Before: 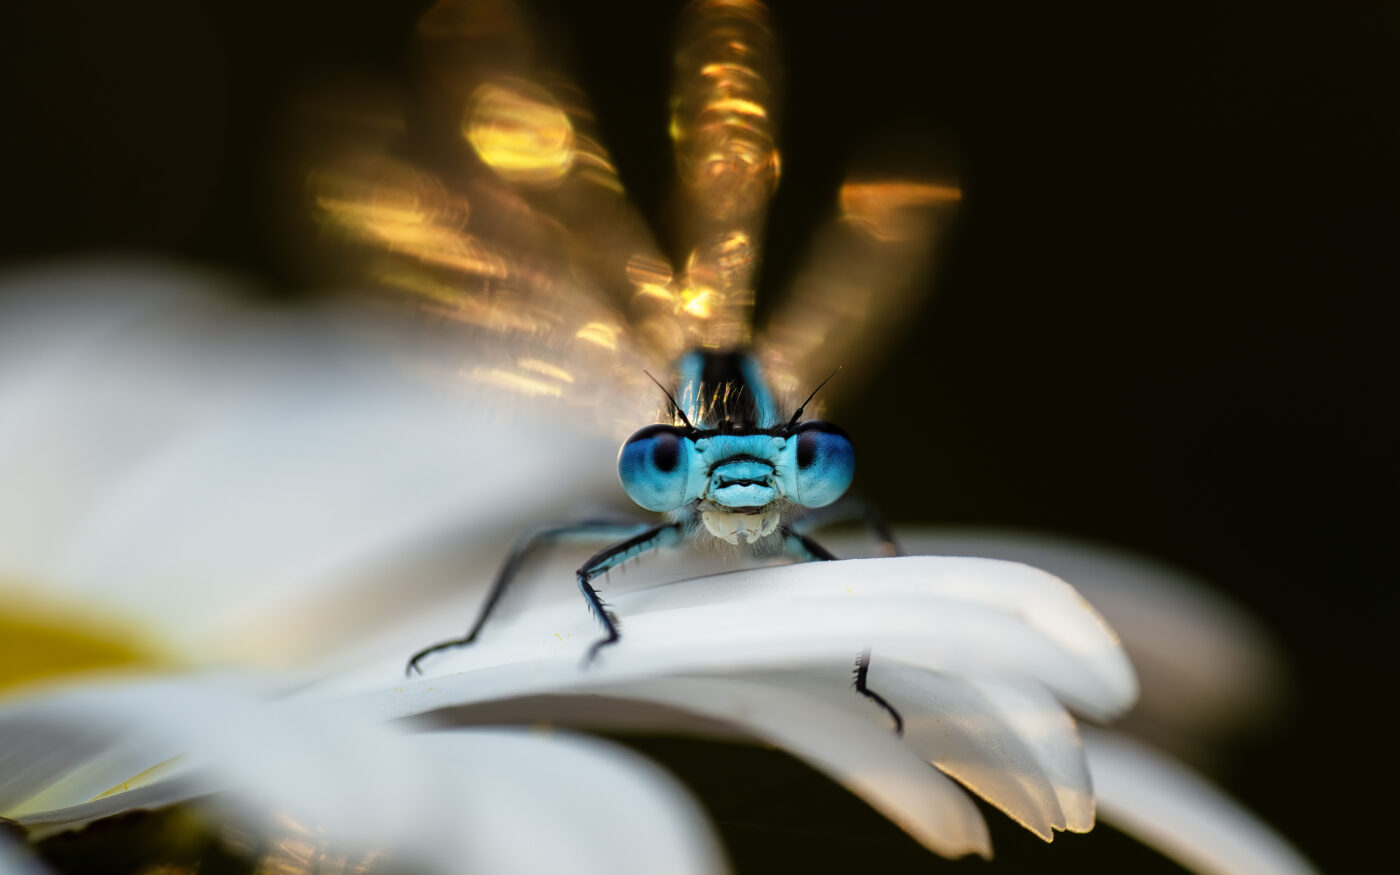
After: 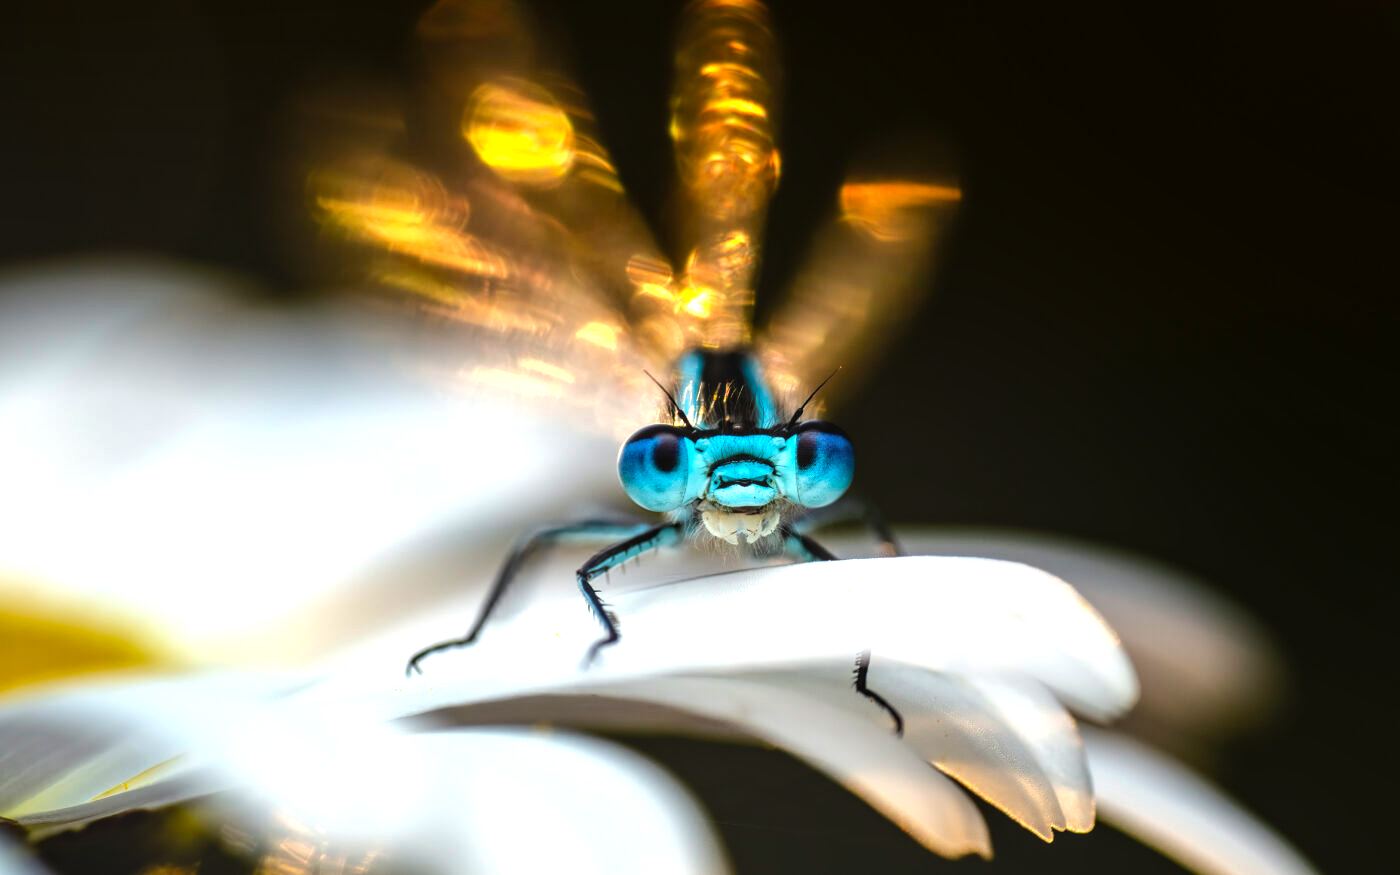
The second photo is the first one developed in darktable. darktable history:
tone equalizer: -8 EV -0.415 EV, -7 EV -0.377 EV, -6 EV -0.35 EV, -5 EV -0.23 EV, -3 EV 0.231 EV, -2 EV 0.305 EV, -1 EV 0.384 EV, +0 EV 0.425 EV, edges refinement/feathering 500, mask exposure compensation -1.57 EV, preserve details no
local contrast: detail 110%
exposure: black level correction 0.001, exposure 0.499 EV, compensate highlight preservation false
